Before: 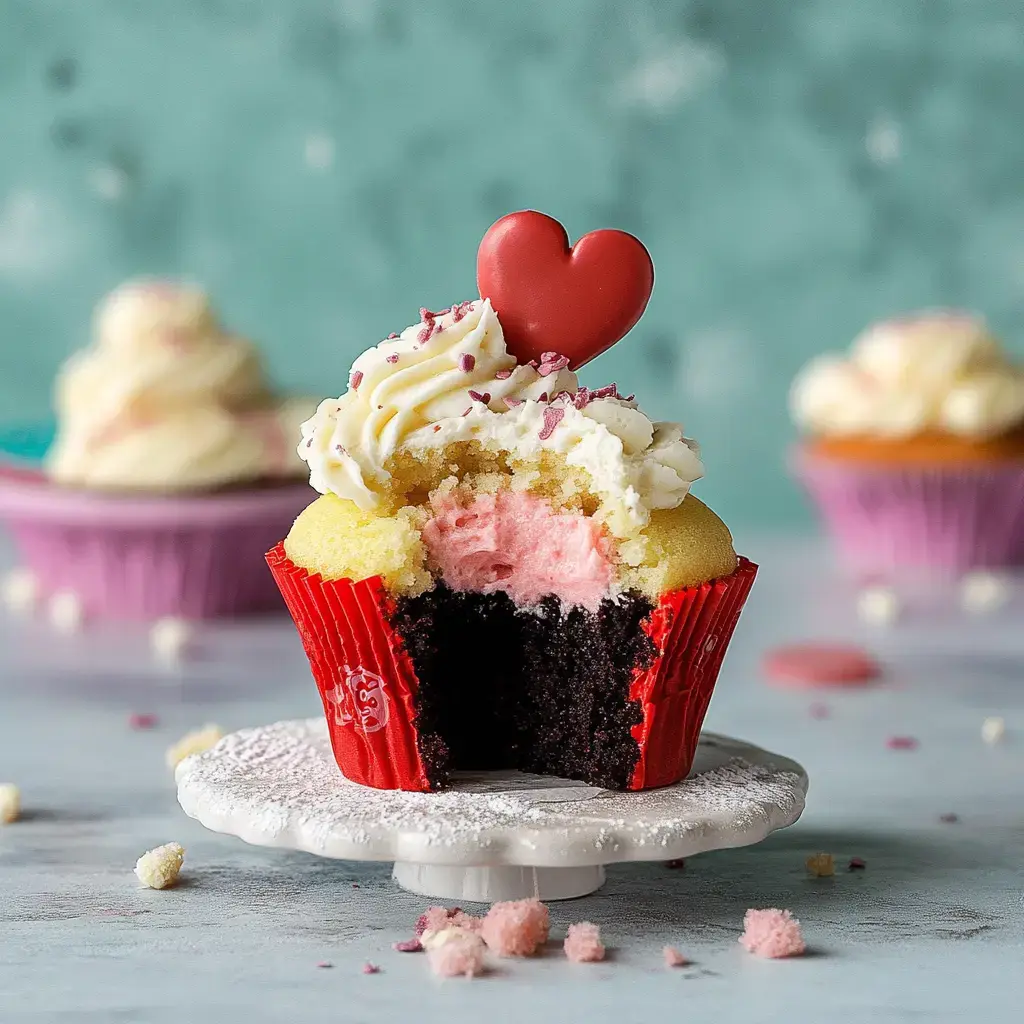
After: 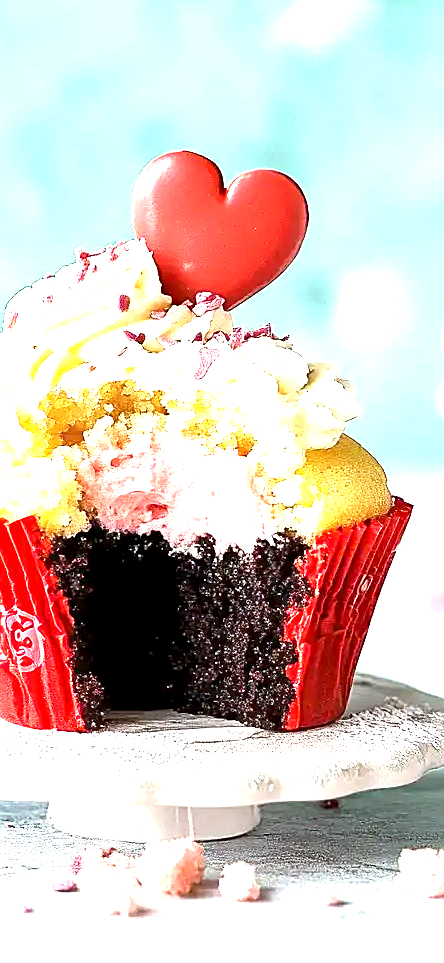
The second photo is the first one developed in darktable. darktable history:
crop: left 33.708%, top 5.944%, right 22.895%
exposure: black level correction 0.001, exposure 1.998 EV, compensate highlight preservation false
sharpen: on, module defaults
